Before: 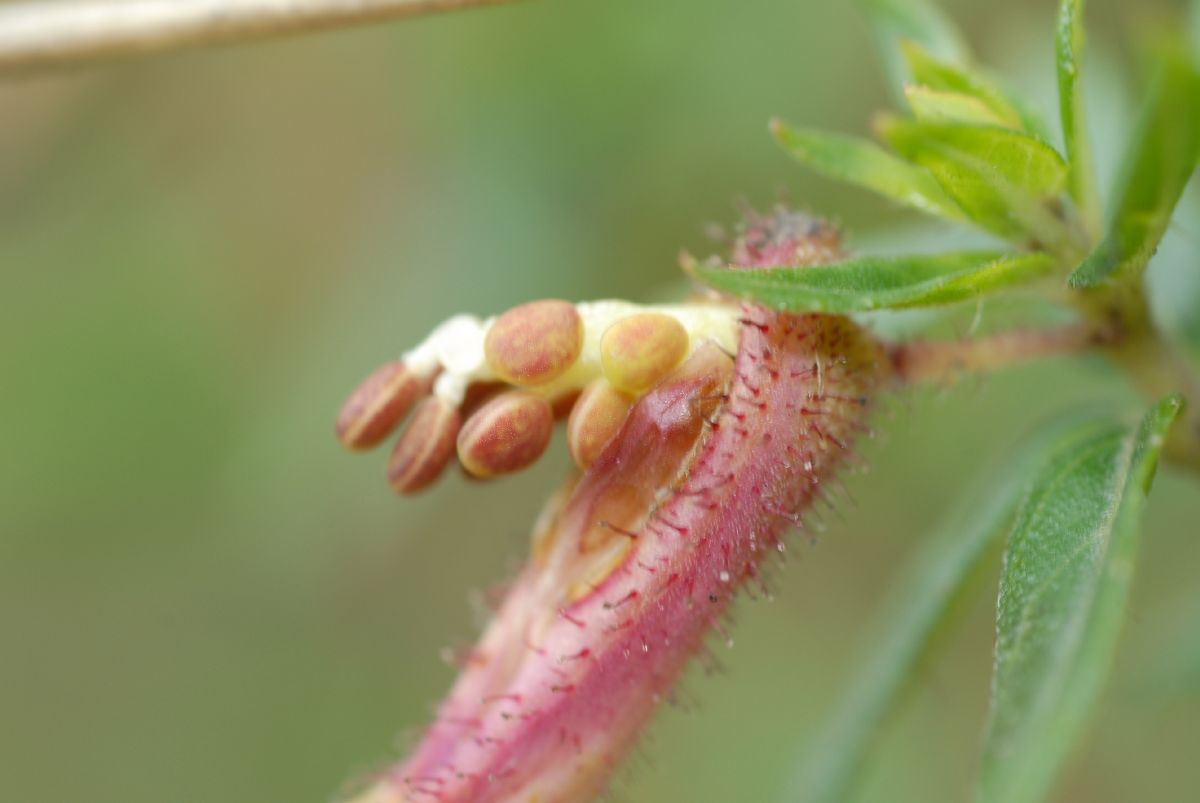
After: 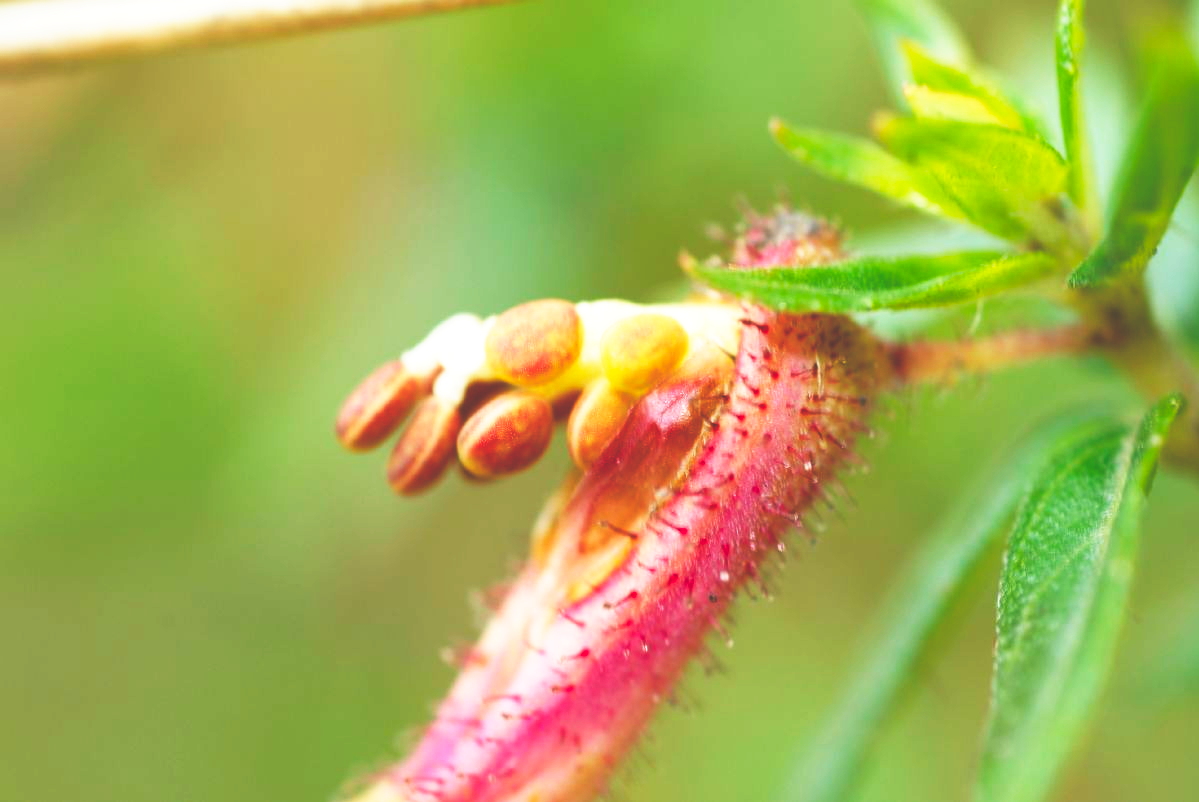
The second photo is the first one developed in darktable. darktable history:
base curve: curves: ch0 [(0, 0.036) (0.007, 0.037) (0.604, 0.887) (1, 1)], preserve colors none
color balance rgb: power › hue 74.42°, linear chroma grading › global chroma 8.908%, perceptual saturation grading › global saturation 24.948%, perceptual saturation grading › highlights -27.888%, perceptual saturation grading › shadows 33.191%, global vibrance 20%
exposure: exposure 0.203 EV, compensate highlight preservation false
